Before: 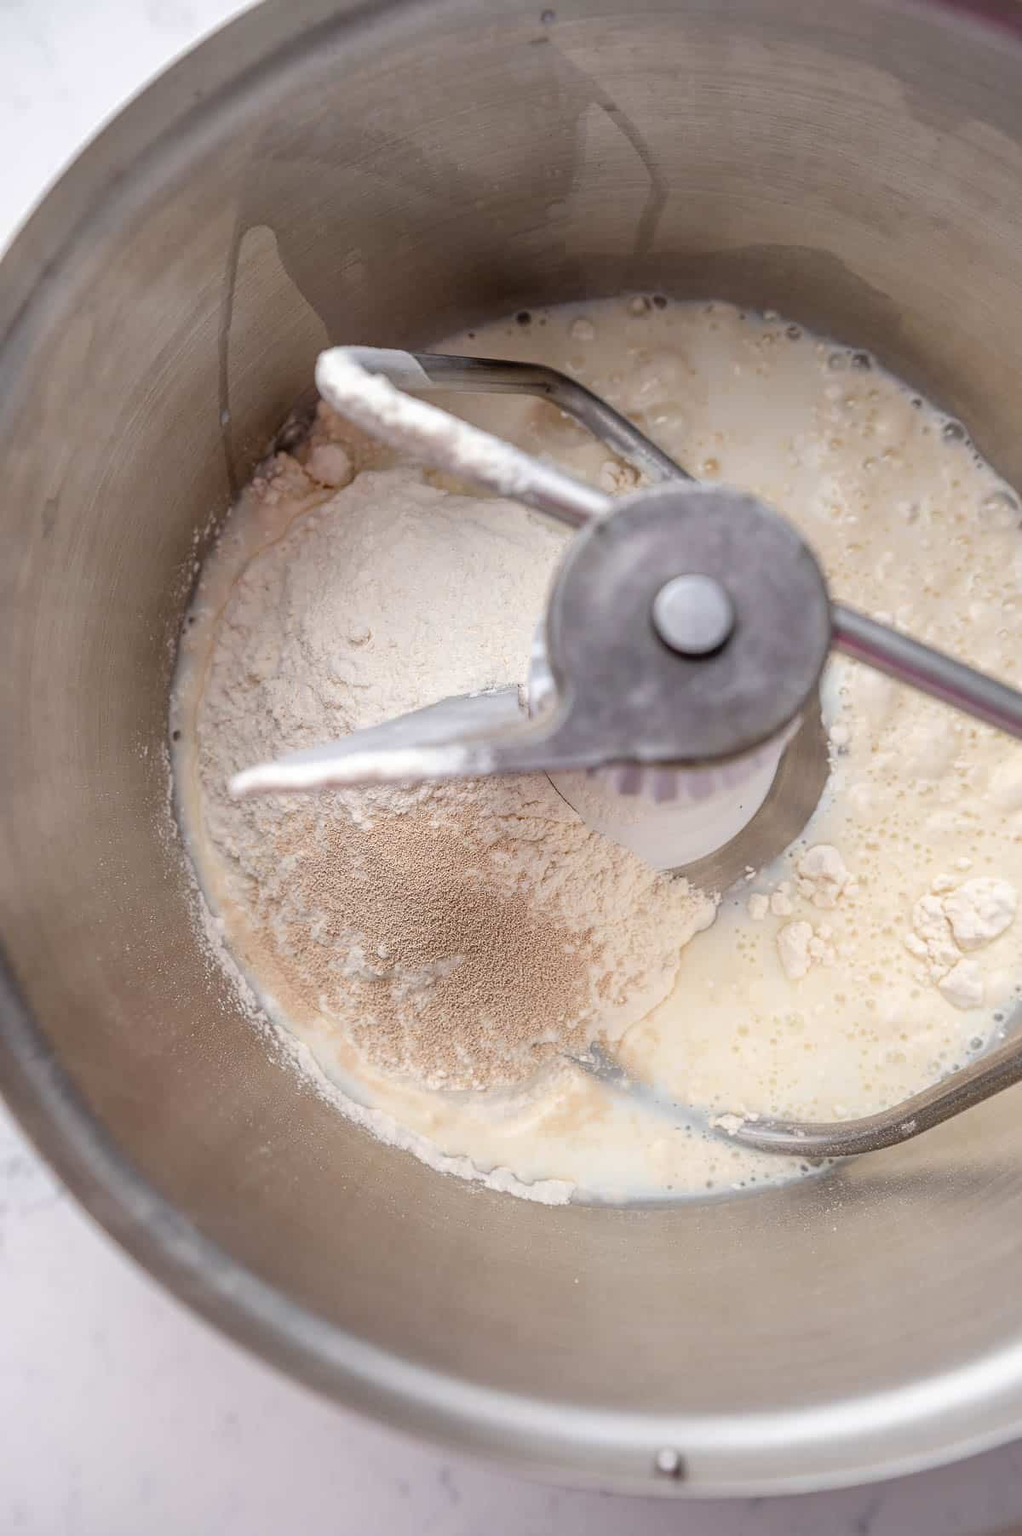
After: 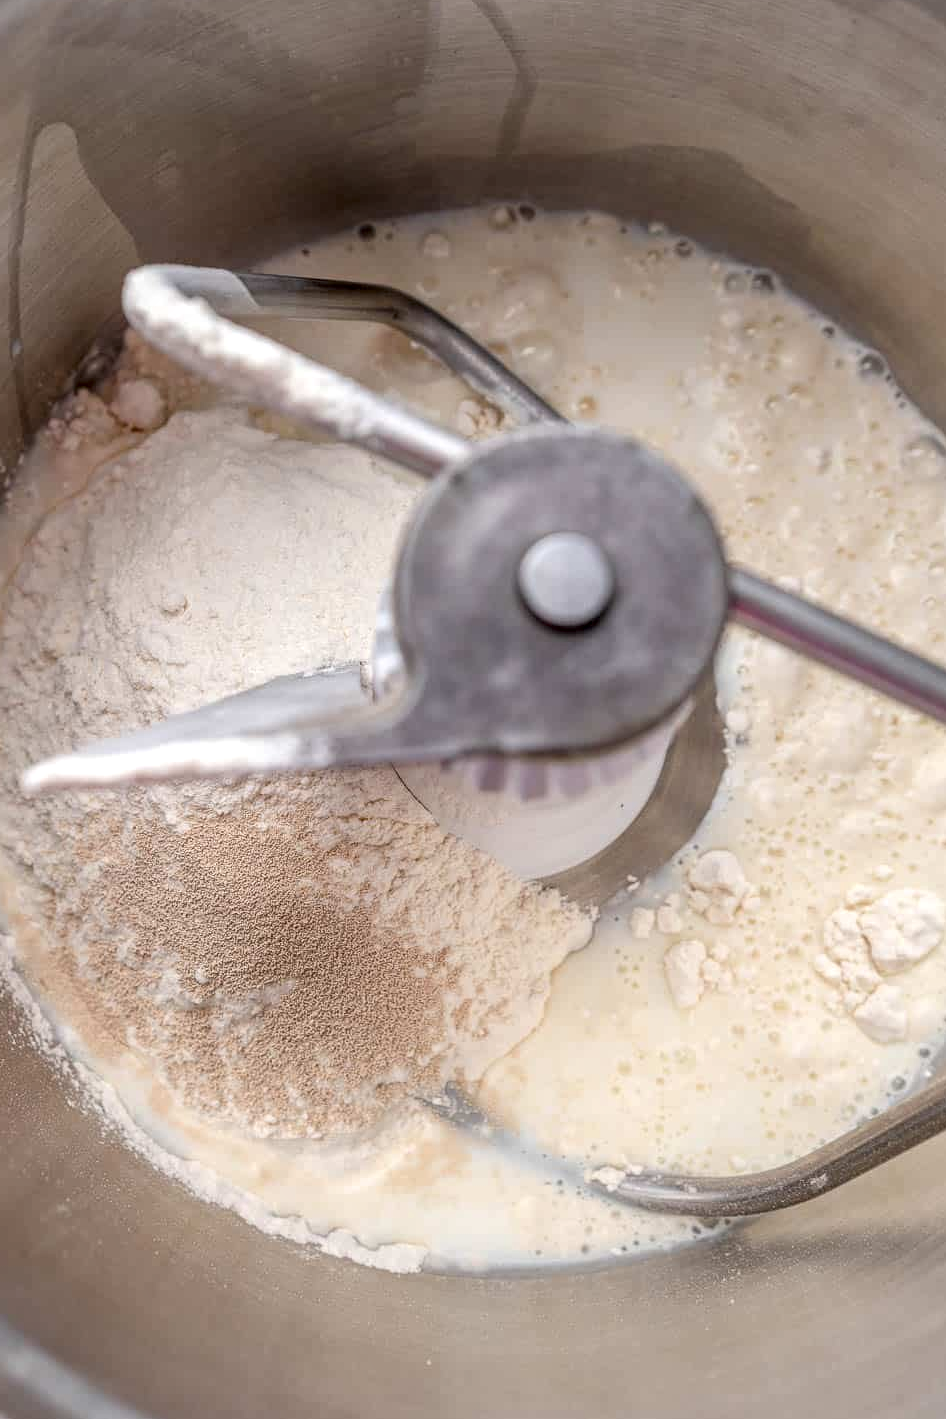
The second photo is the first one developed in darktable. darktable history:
contrast equalizer: y [[0.5 ×6], [0.5 ×6], [0.975, 0.964, 0.925, 0.865, 0.793, 0.721], [0 ×6], [0 ×6]]
local contrast: on, module defaults
crop and rotate: left 20.74%, top 7.912%, right 0.375%, bottom 13.378%
